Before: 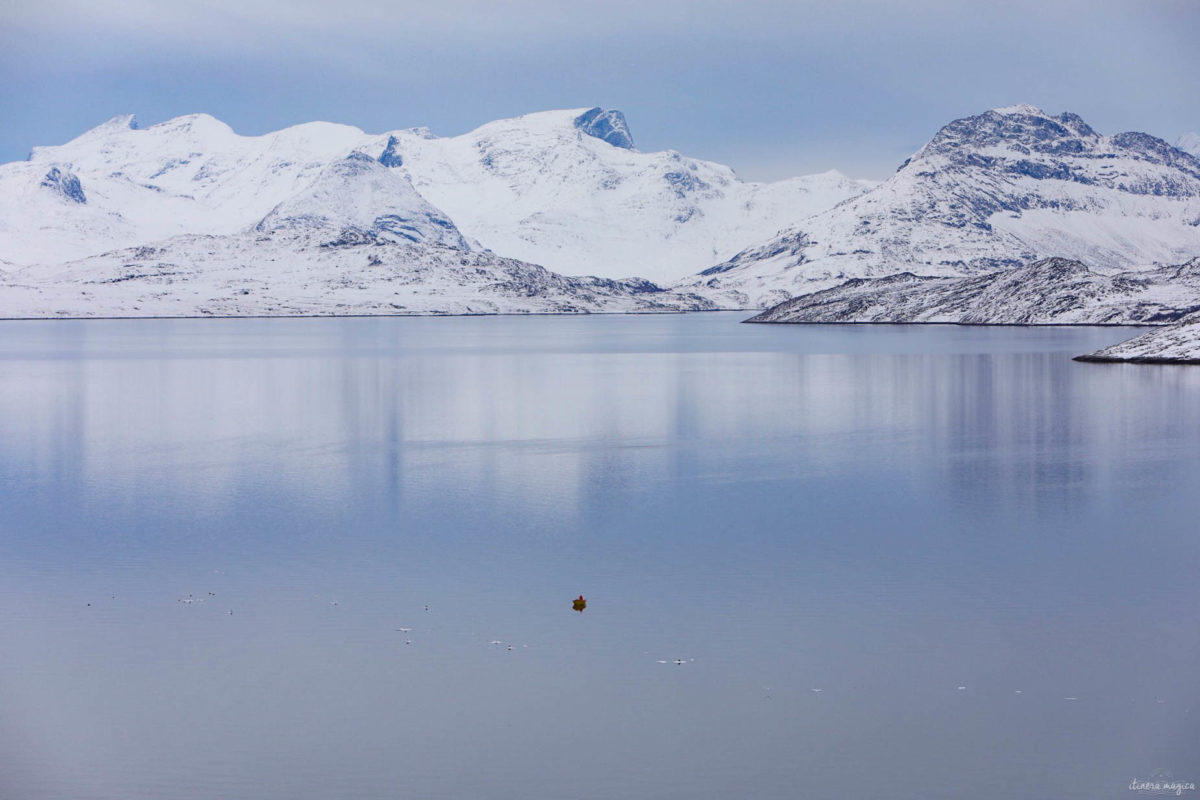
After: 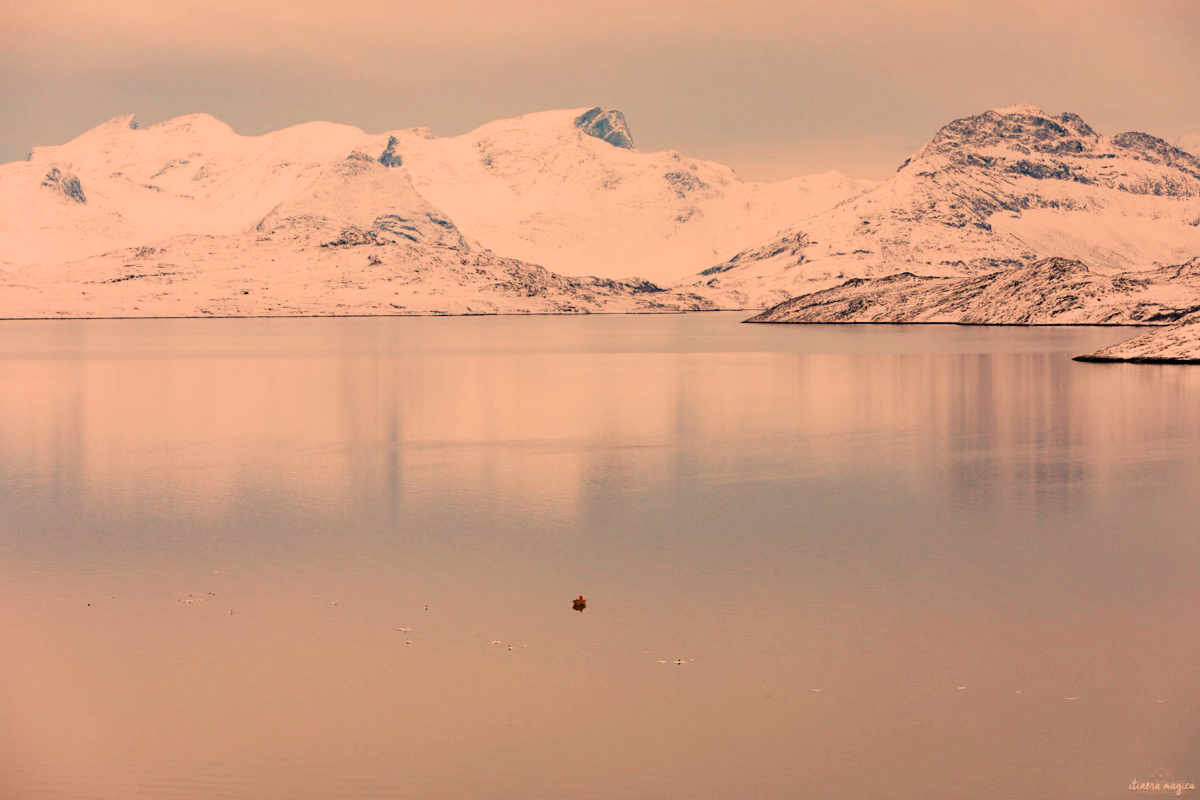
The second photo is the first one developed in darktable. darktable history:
filmic rgb: black relative exposure -5 EV, hardness 2.88, contrast 1.2
white balance: red 1.467, blue 0.684
